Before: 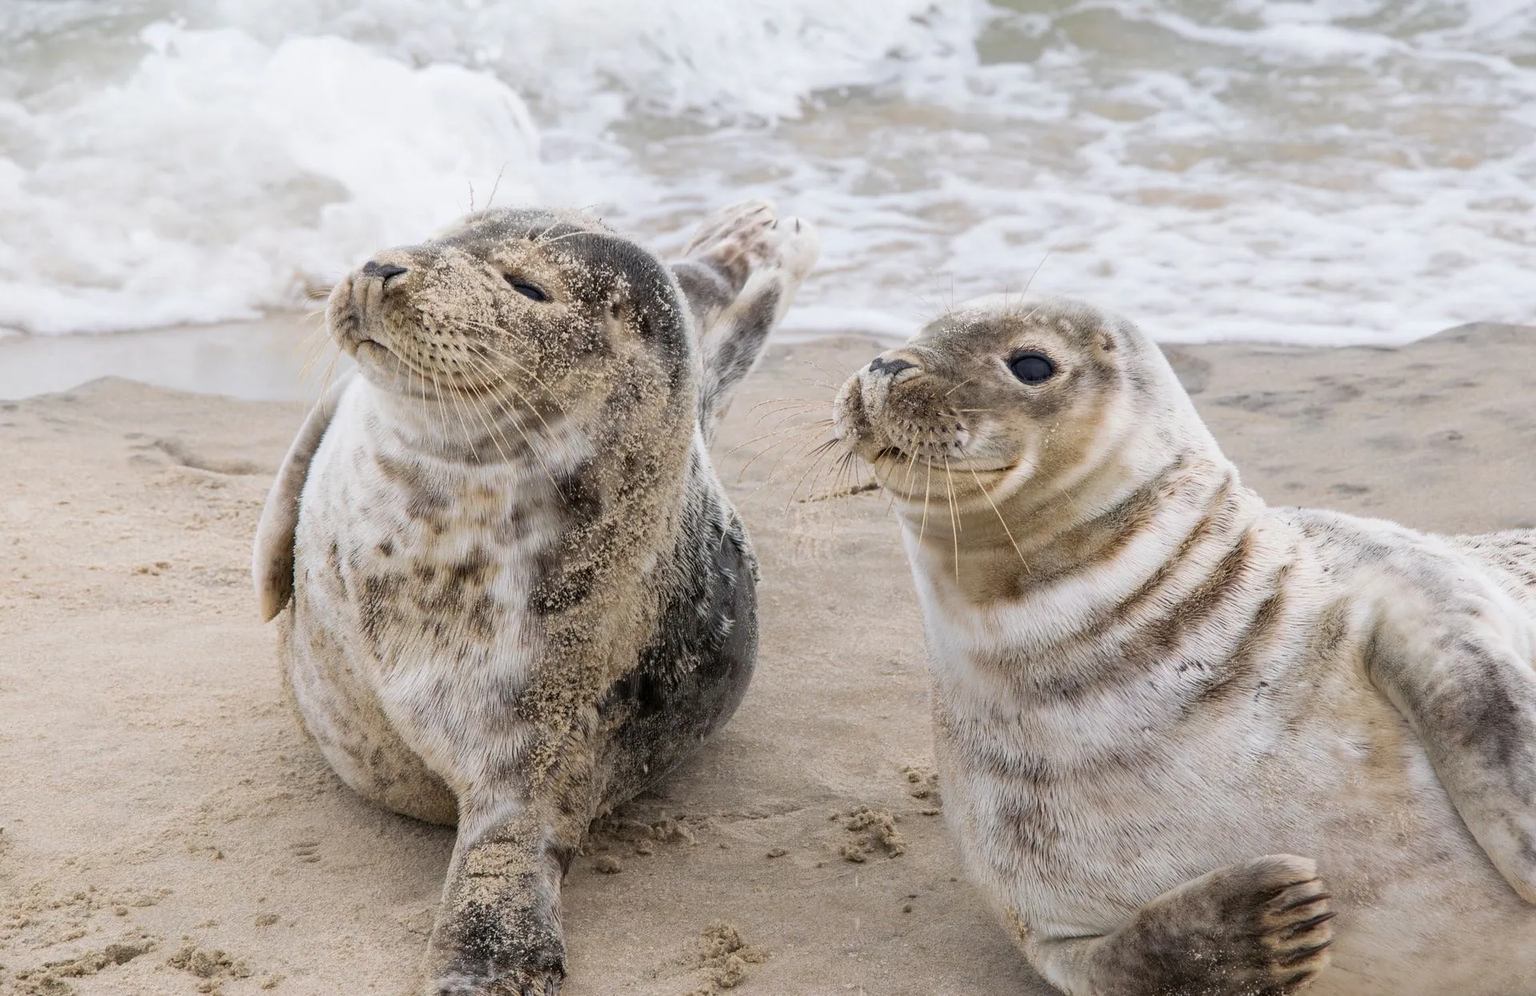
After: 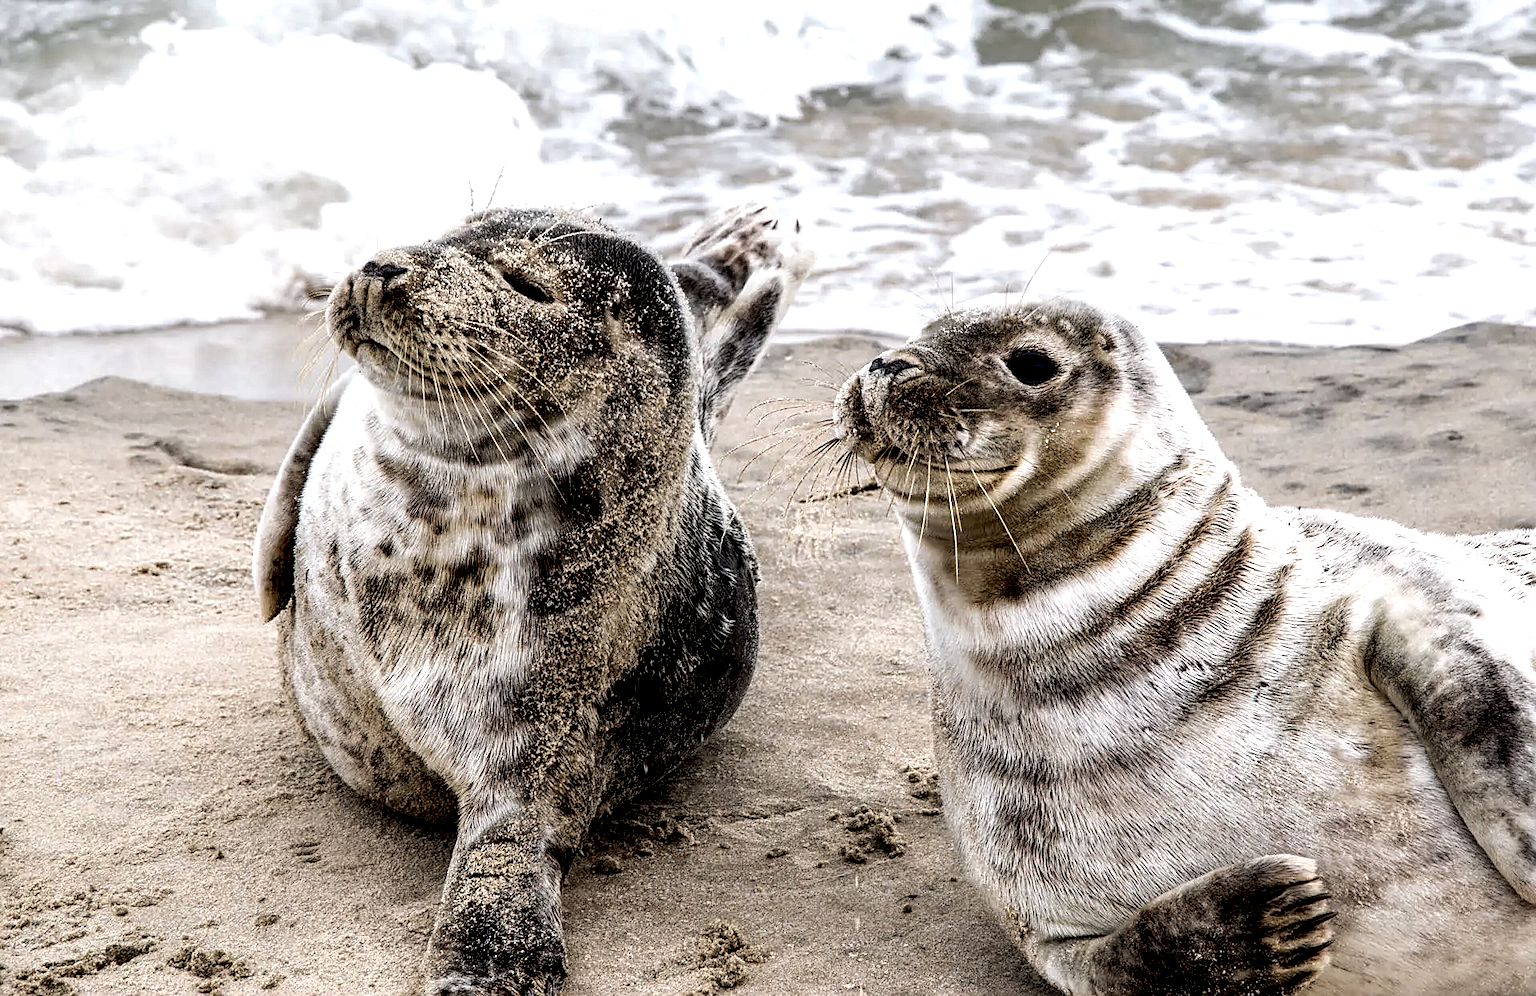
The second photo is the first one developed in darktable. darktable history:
sharpen: amount 0.575
local contrast: shadows 185%, detail 225%
exposure: exposure 0.2 EV, compensate highlight preservation false
